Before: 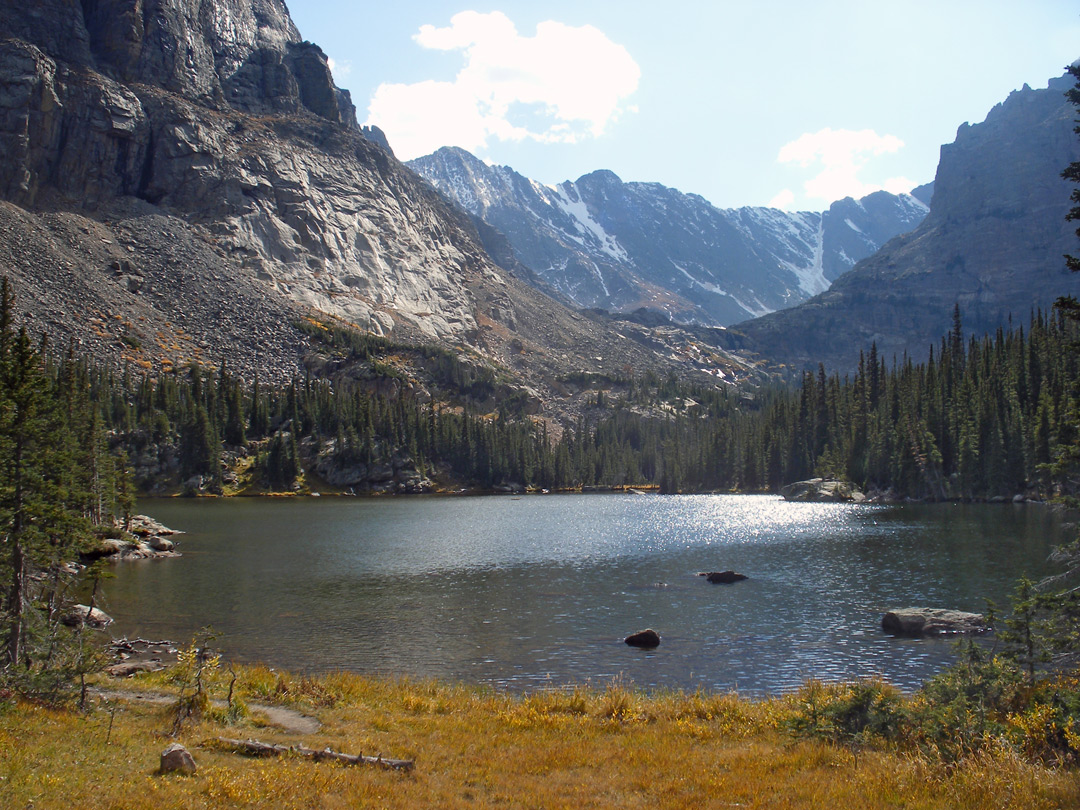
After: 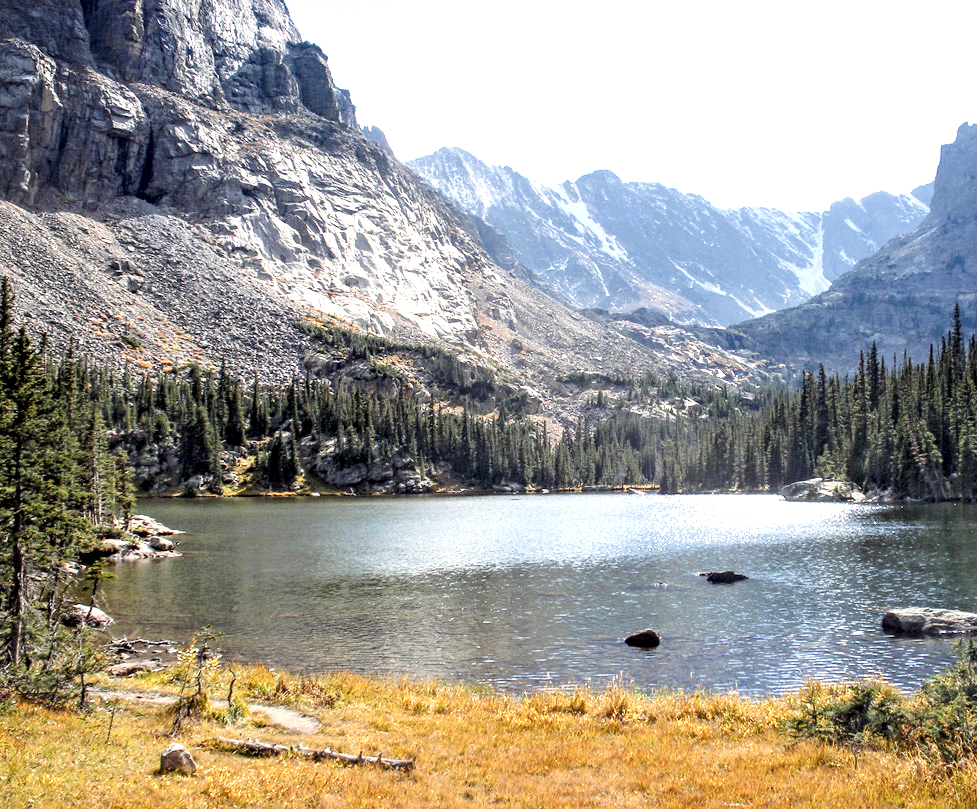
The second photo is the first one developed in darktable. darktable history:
crop: right 9.477%, bottom 0.026%
filmic rgb: black relative exposure -8.03 EV, white relative exposure 4.06 EV, hardness 4.18
exposure: black level correction 0, exposure 1.105 EV, compensate highlight preservation false
local contrast: highlights 65%, shadows 54%, detail 168%, midtone range 0.518
contrast brightness saturation: saturation -0.057
tone equalizer: -8 EV -0.776 EV, -7 EV -0.666 EV, -6 EV -0.584 EV, -5 EV -0.391 EV, -3 EV 0.373 EV, -2 EV 0.6 EV, -1 EV 0.699 EV, +0 EV 0.767 EV
tone curve: curves: ch0 [(0, 0) (0.003, 0.003) (0.011, 0.011) (0.025, 0.024) (0.044, 0.044) (0.069, 0.068) (0.1, 0.098) (0.136, 0.133) (0.177, 0.174) (0.224, 0.22) (0.277, 0.272) (0.335, 0.329) (0.399, 0.392) (0.468, 0.46) (0.543, 0.546) (0.623, 0.626) (0.709, 0.711) (0.801, 0.802) (0.898, 0.898) (1, 1)], color space Lab, linked channels
